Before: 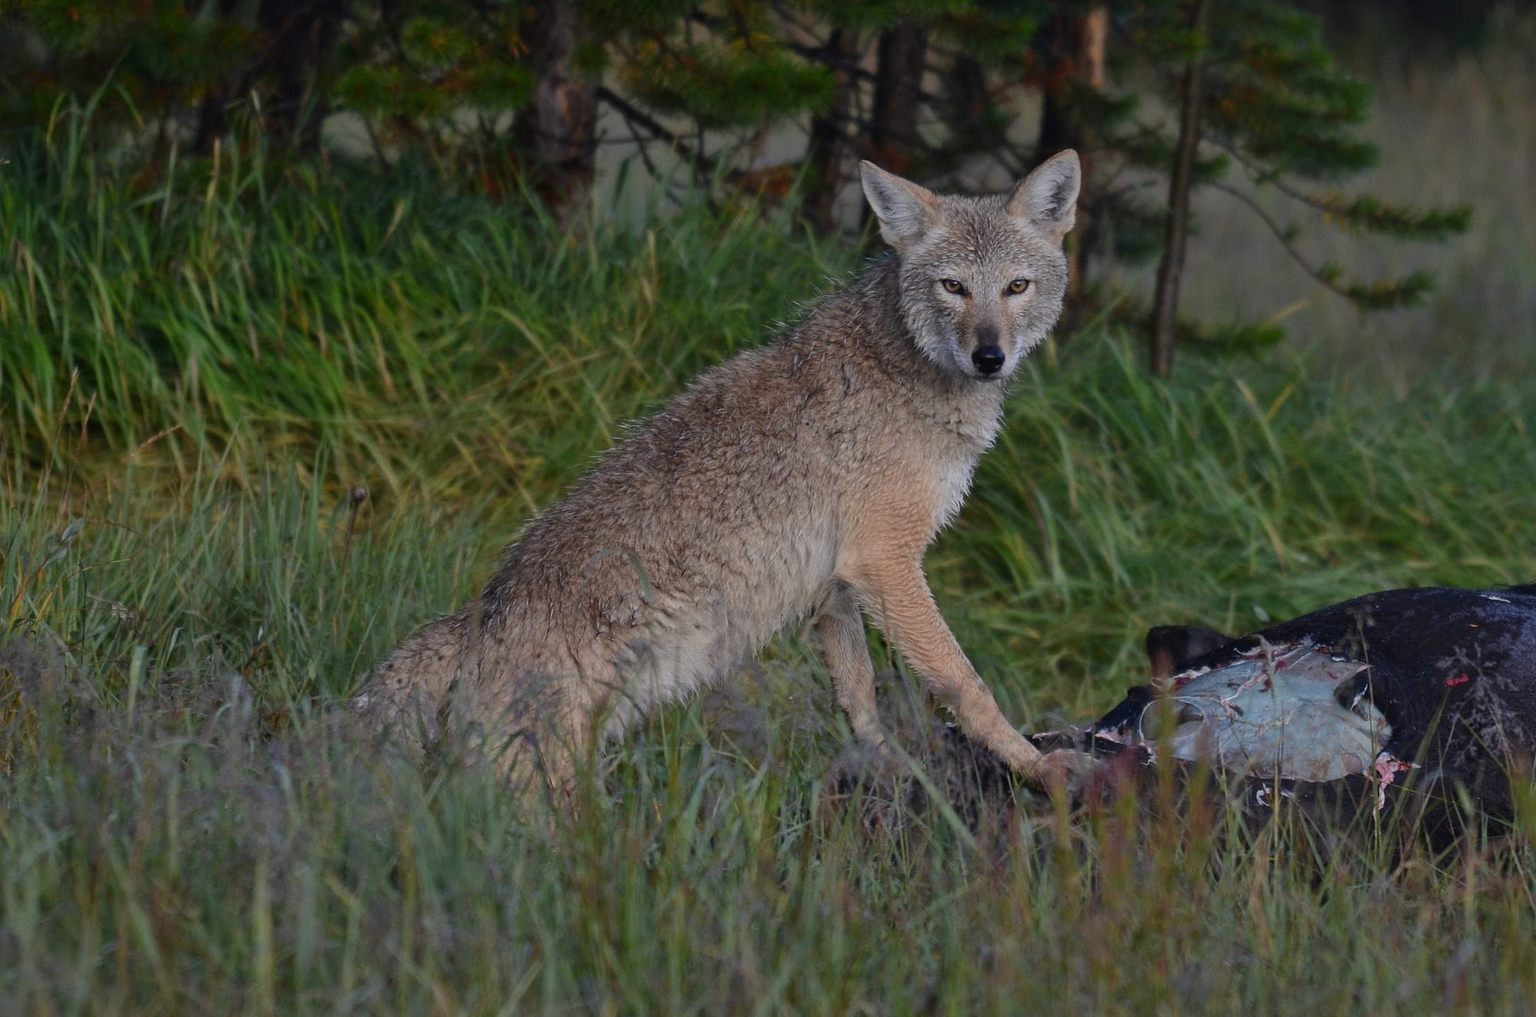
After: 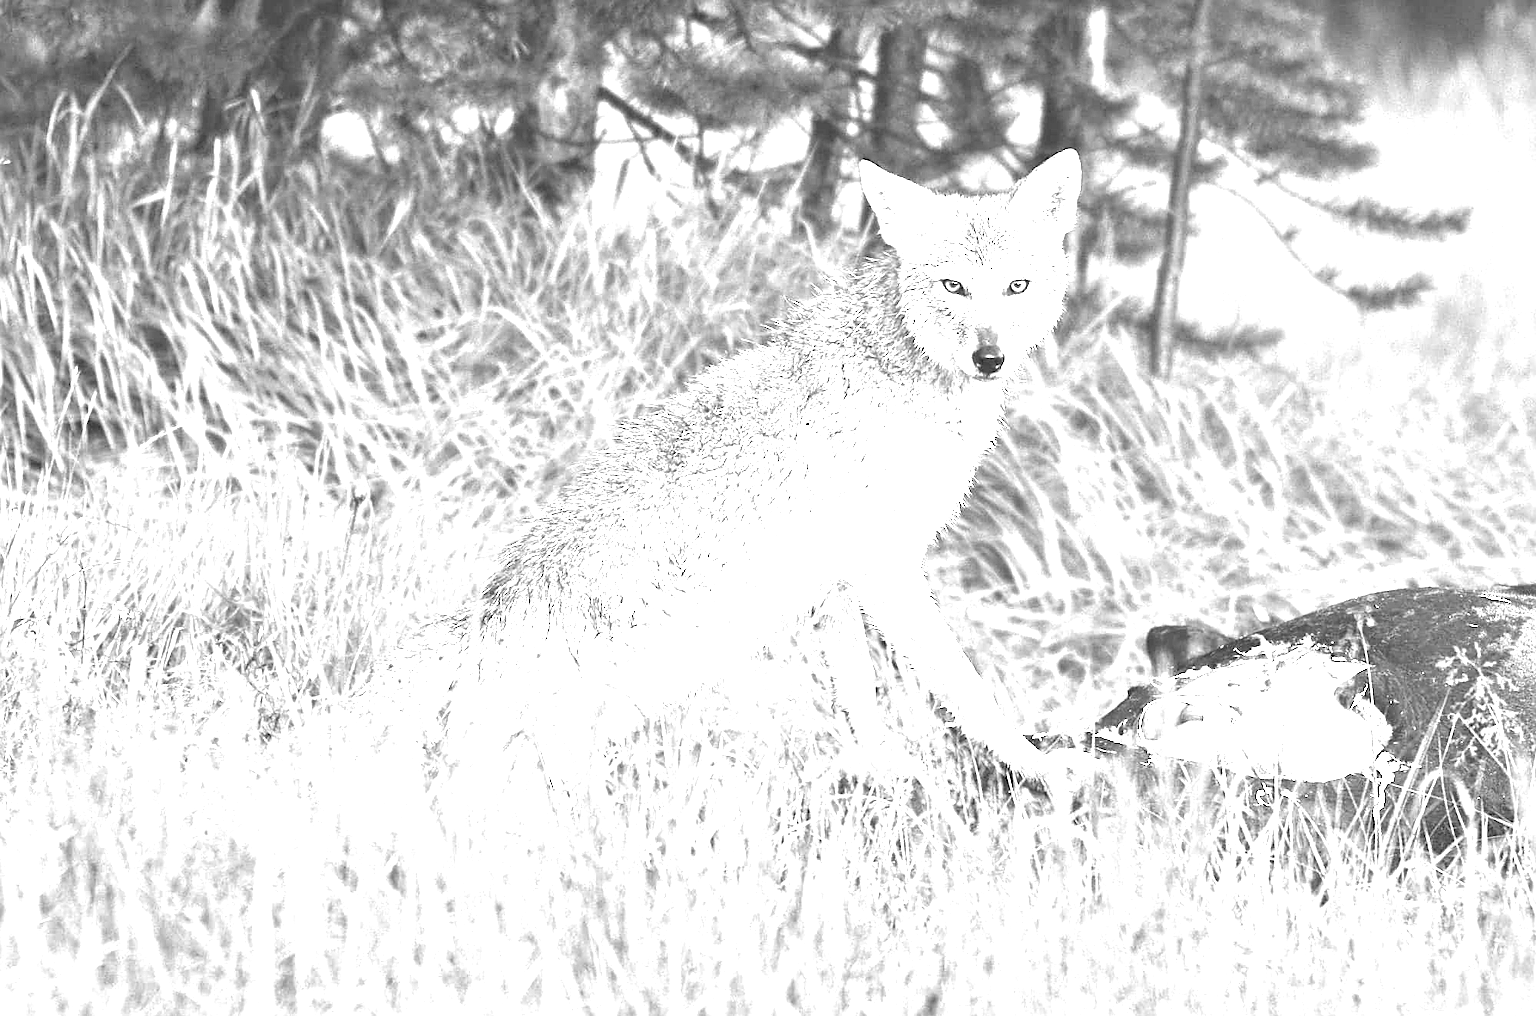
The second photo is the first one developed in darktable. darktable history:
exposure: black level correction 0, exposure 4.104 EV, compensate exposure bias true, compensate highlight preservation false
color calibration: output gray [0.31, 0.36, 0.33, 0], illuminant as shot in camera, x 0.358, y 0.373, temperature 4628.91 K
sharpen: amount 0.538
